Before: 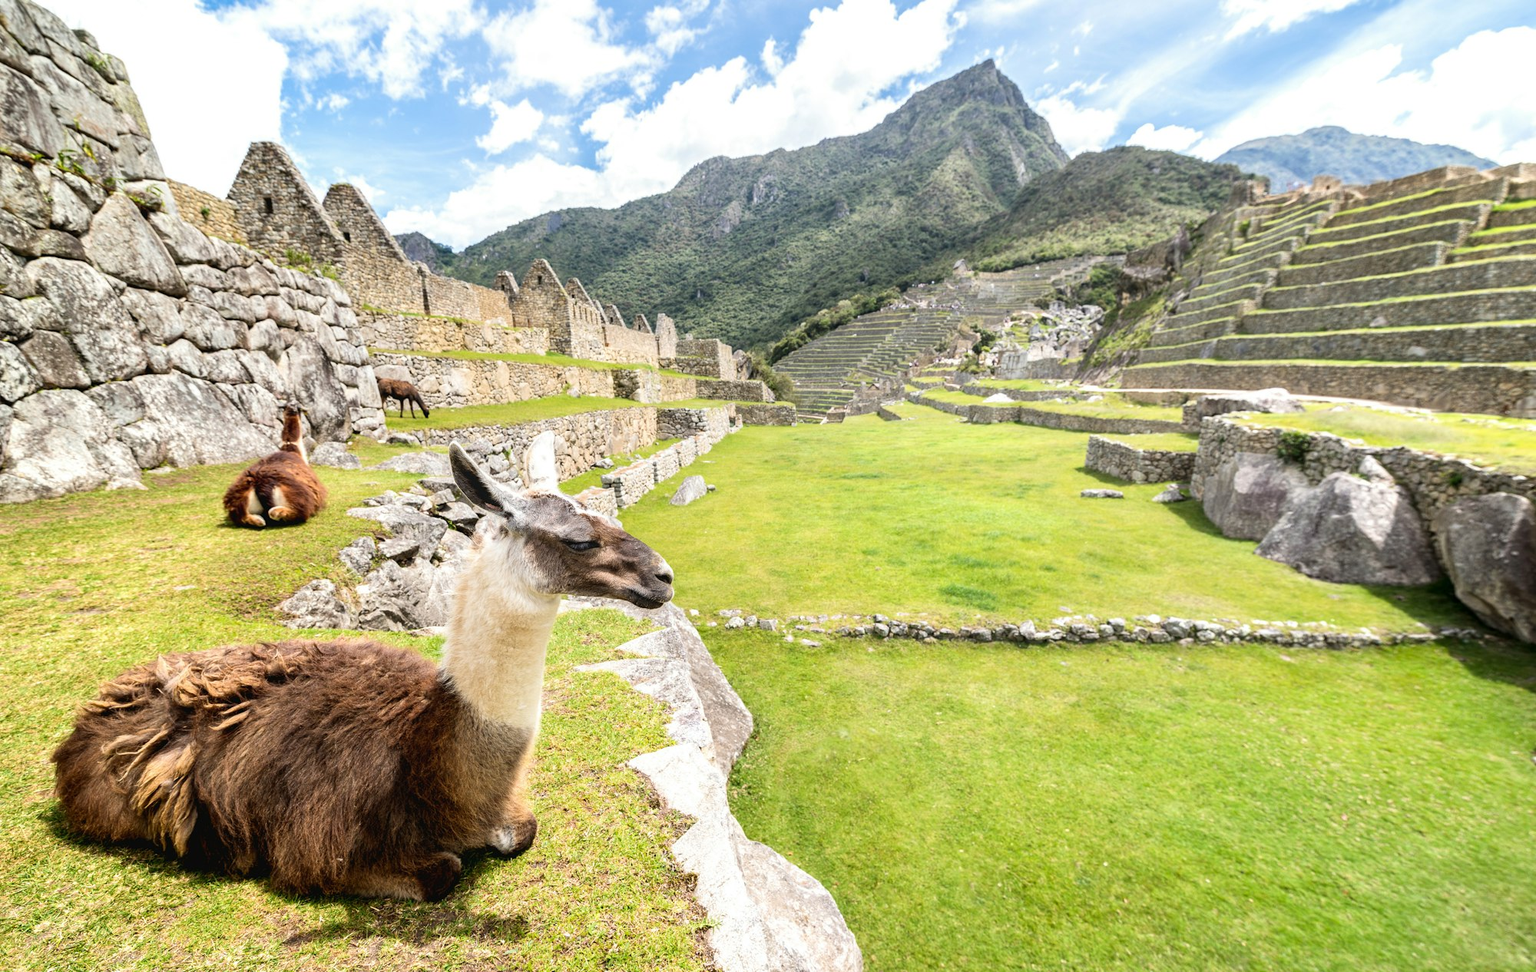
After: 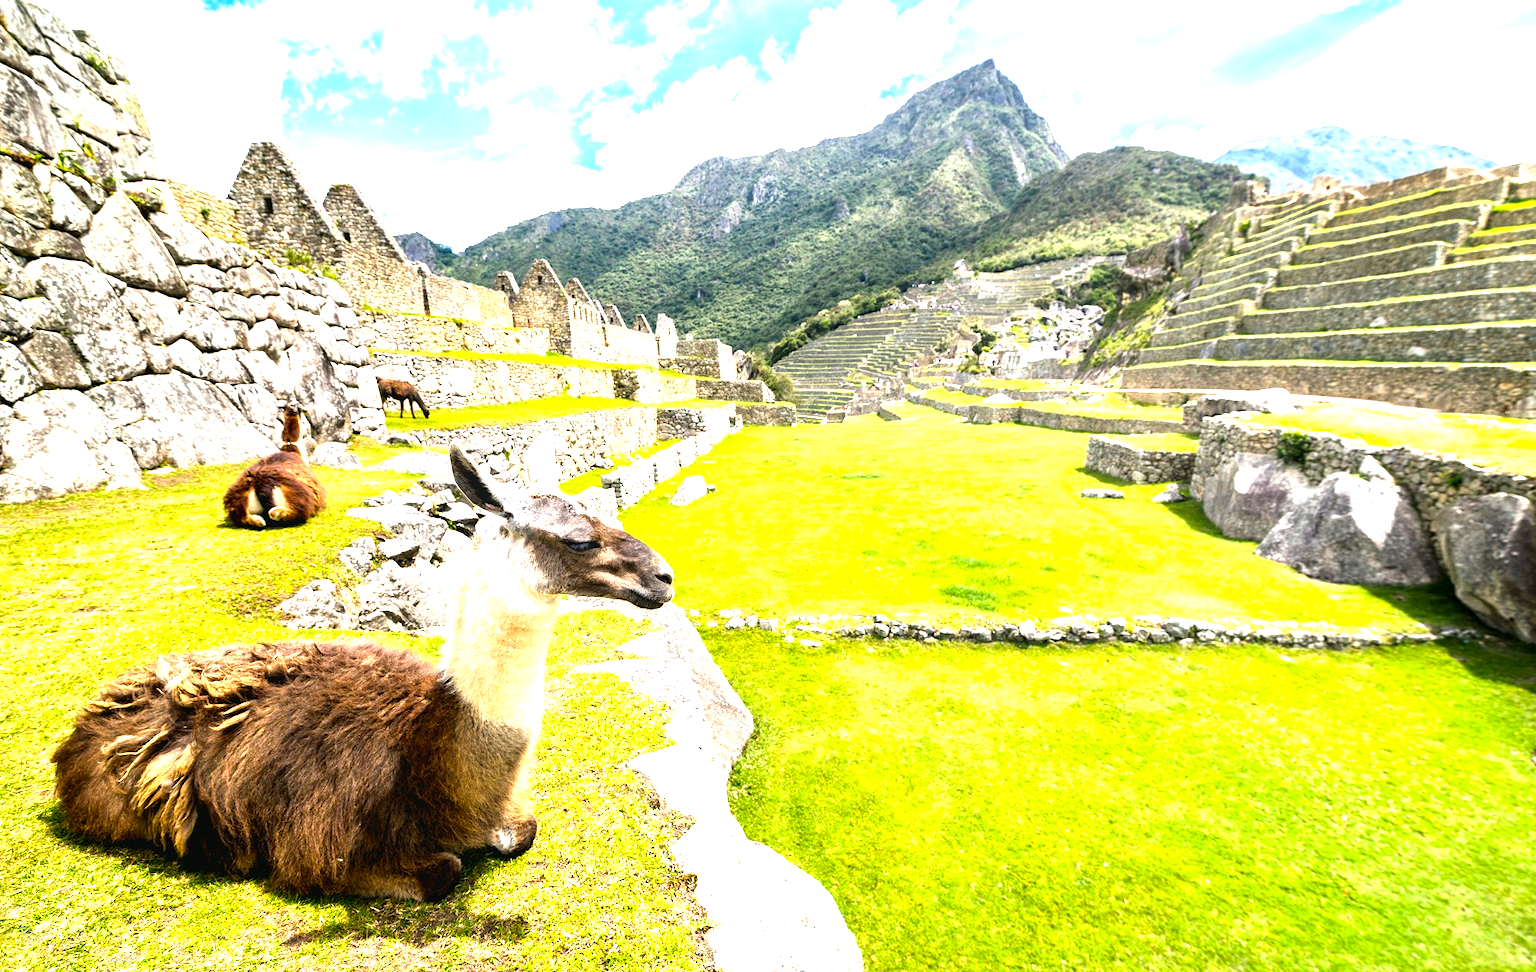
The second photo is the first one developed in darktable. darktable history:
color balance rgb: shadows lift › chroma 2.049%, shadows lift › hue 216.57°, highlights gain › chroma 0.156%, highlights gain › hue 330.74°, perceptual saturation grading › global saturation 1.238%, perceptual saturation grading › highlights -1.09%, perceptual saturation grading › mid-tones 4.082%, perceptual saturation grading › shadows 7.164%, perceptual brilliance grading › global brilliance 25.115%, global vibrance 30.026%, contrast 10.354%
